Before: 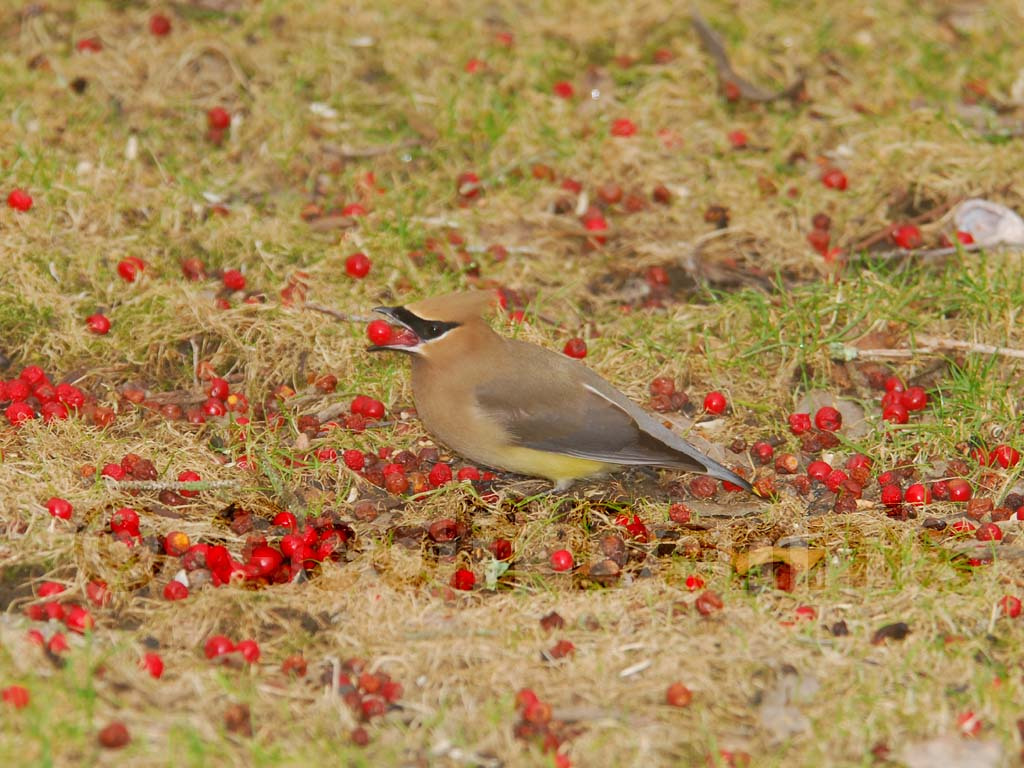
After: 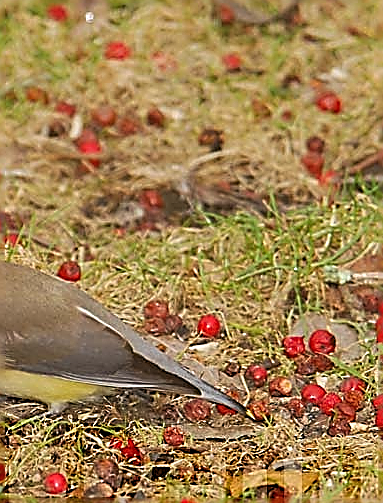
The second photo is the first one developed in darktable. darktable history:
levels: levels [0.031, 0.5, 0.969]
tone equalizer: edges refinement/feathering 500, mask exposure compensation -1.57 EV, preserve details no
sharpen: amount 1.989
crop and rotate: left 49.465%, top 10.132%, right 13.083%, bottom 24.344%
